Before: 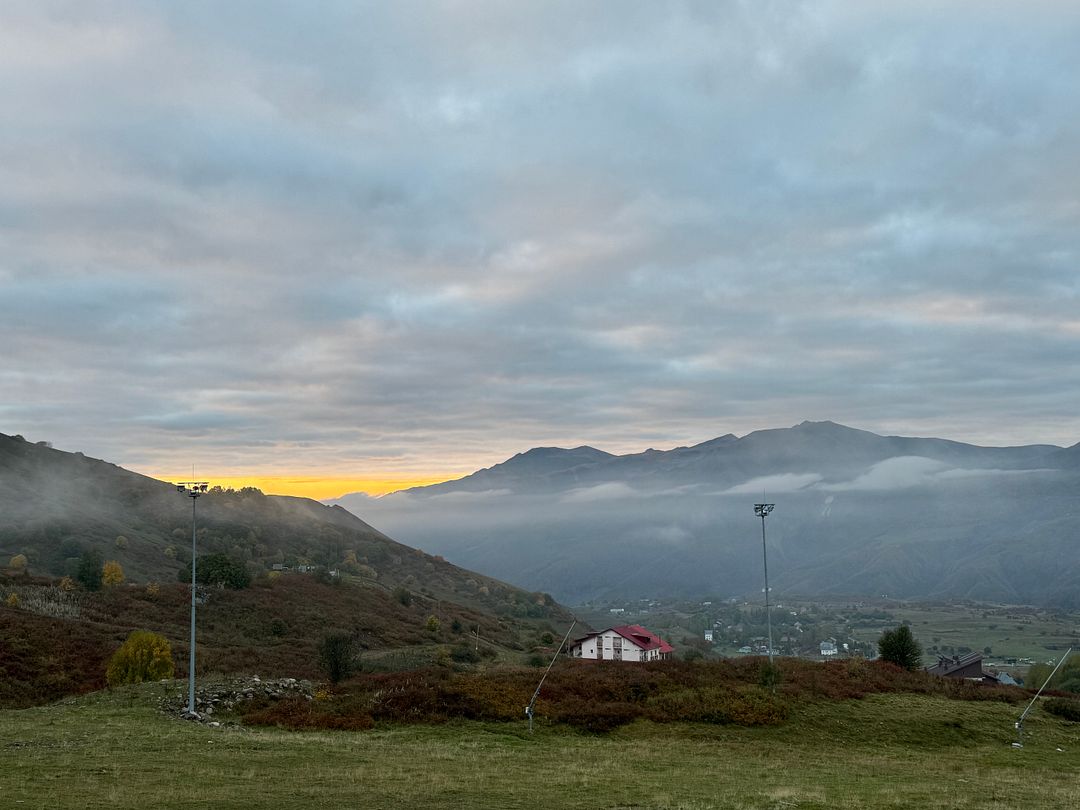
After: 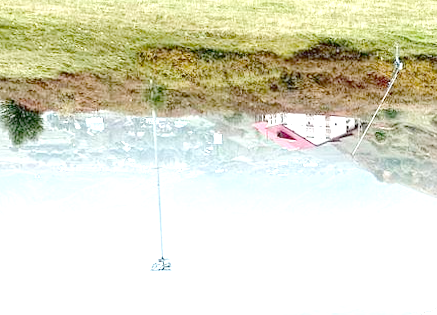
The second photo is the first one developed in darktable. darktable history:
orientation "rotate by 180 degrees": orientation rotate 180°
crop: left 15.452%, top 5.459%, right 43.956%, bottom 56.62%
tone equalizer "contrast tone curve: medium": -8 EV -0.75 EV, -7 EV -0.7 EV, -6 EV -0.6 EV, -5 EV -0.4 EV, -3 EV 0.4 EV, -2 EV 0.6 EV, -1 EV 0.7 EV, +0 EV 0.75 EV, edges refinement/feathering 500, mask exposure compensation -1.57 EV, preserve details no
exposure: exposure 0.766 EV
rotate and perspective: lens shift (horizontal) -0.055, automatic cropping off
